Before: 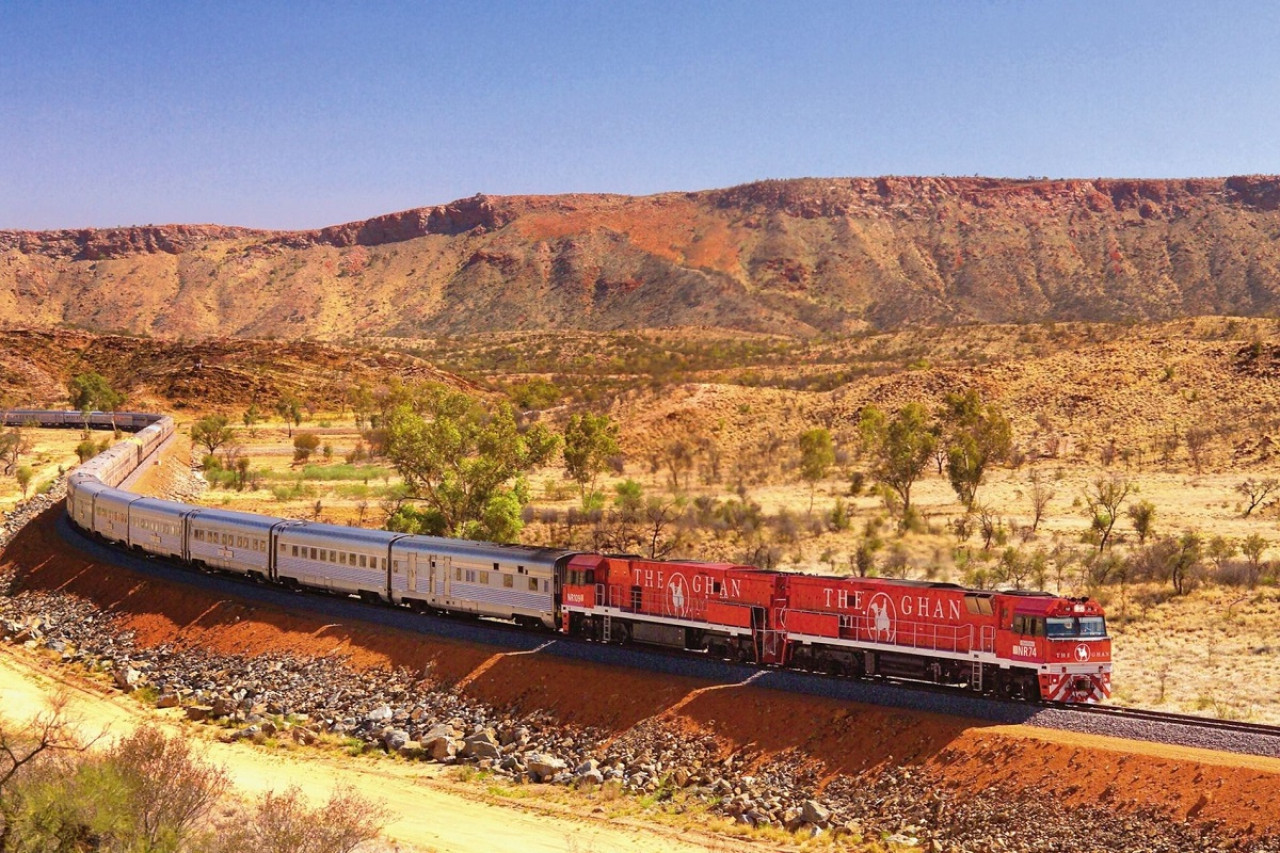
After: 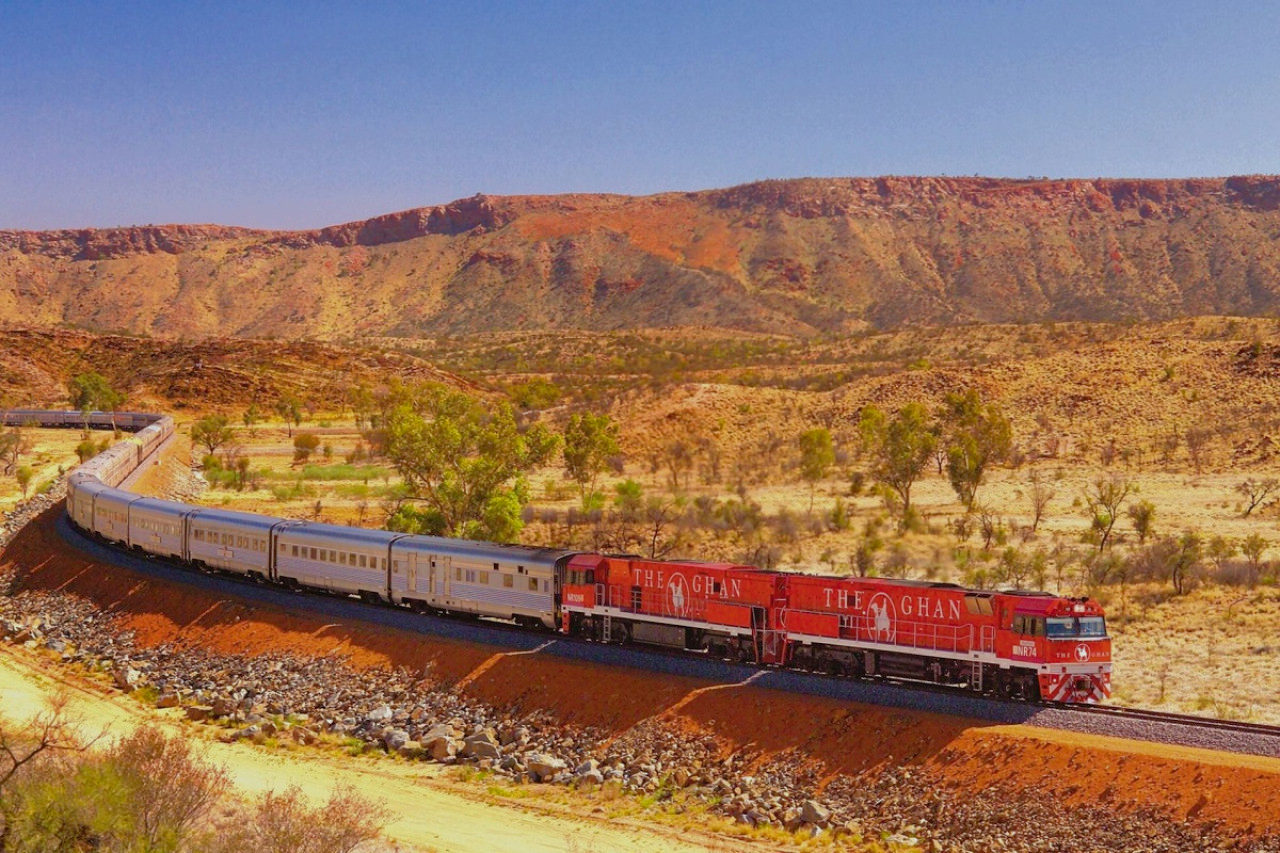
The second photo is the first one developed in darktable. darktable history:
tone equalizer: -8 EV 0.271 EV, -7 EV 0.445 EV, -6 EV 0.45 EV, -5 EV 0.253 EV, -3 EV -0.283 EV, -2 EV -0.424 EV, -1 EV -0.416 EV, +0 EV -0.236 EV, edges refinement/feathering 500, mask exposure compensation -1.57 EV, preserve details no
color balance rgb: power › hue 329.61°, linear chroma grading › global chroma 14.561%, perceptual saturation grading › global saturation -2.903%
